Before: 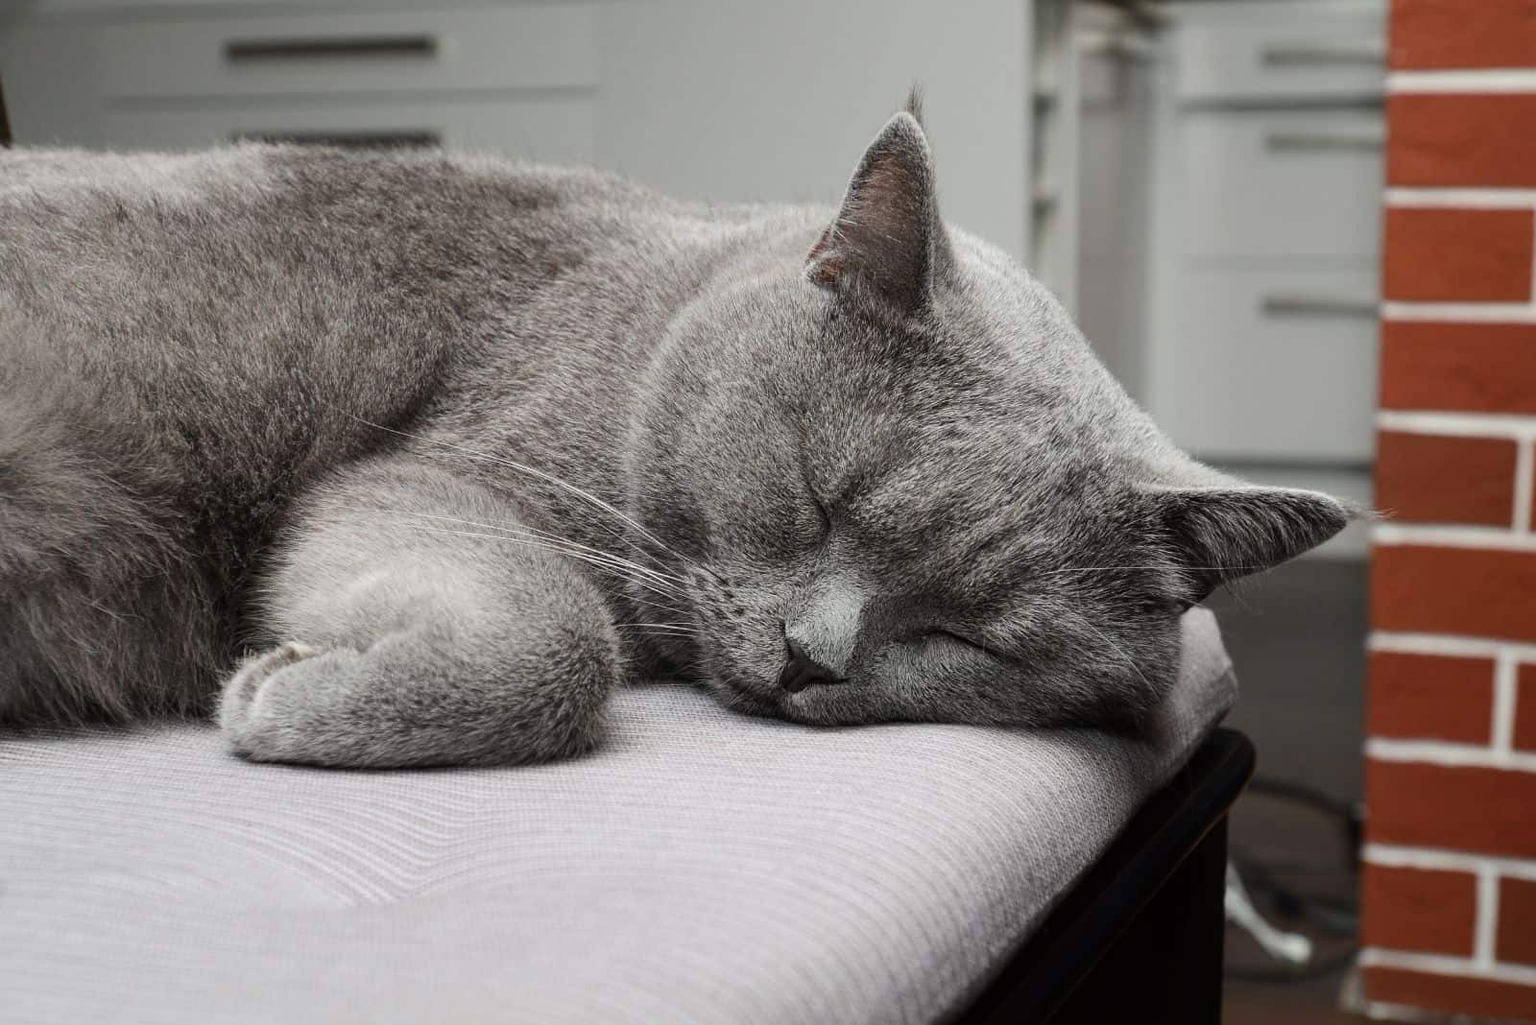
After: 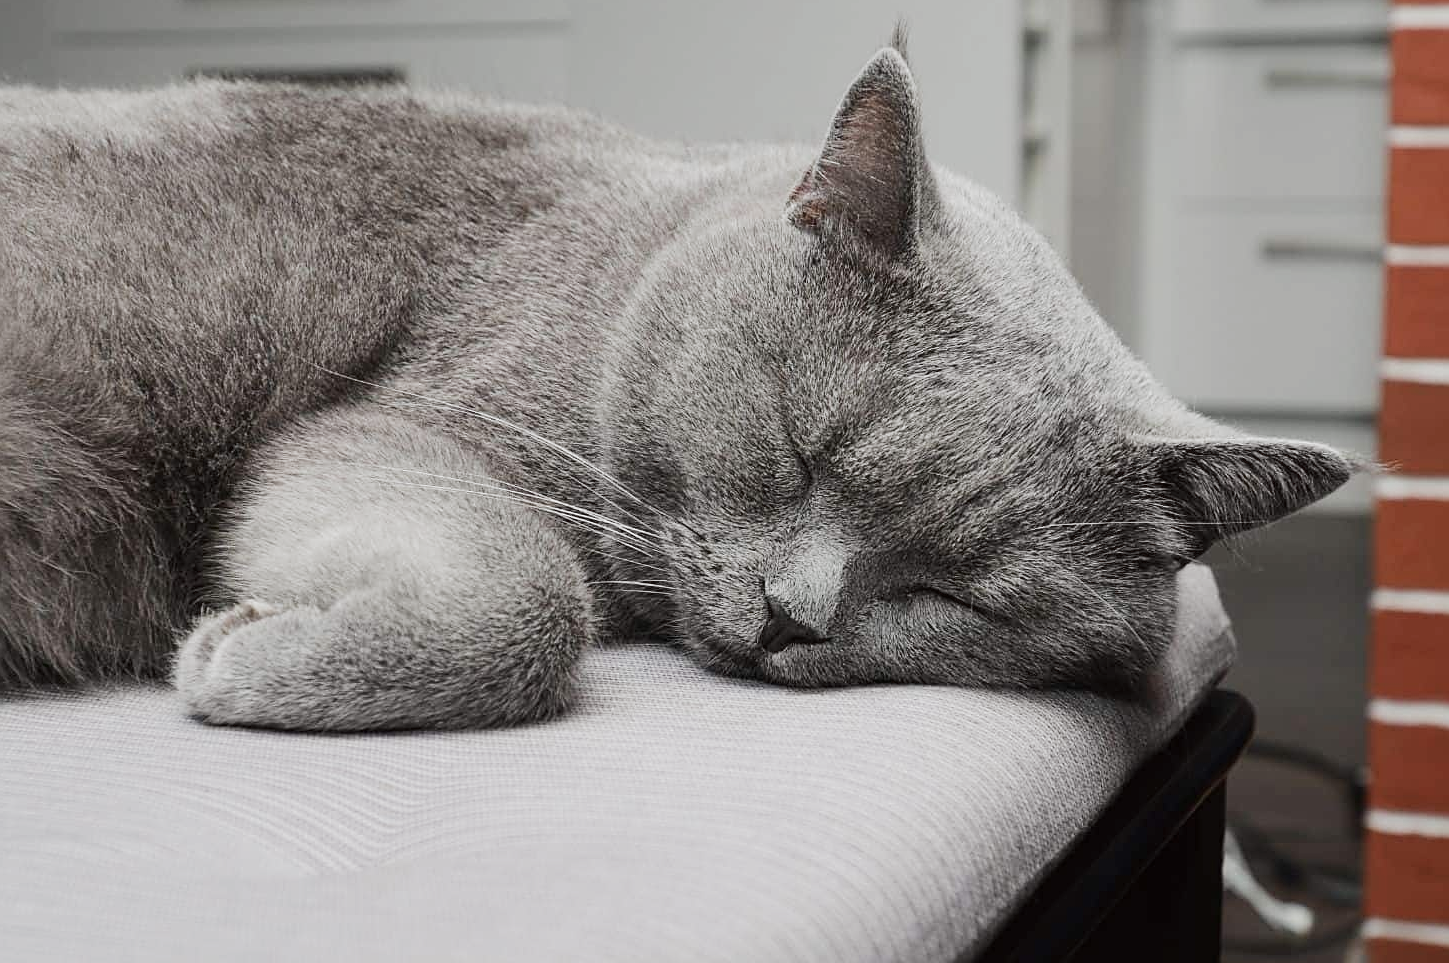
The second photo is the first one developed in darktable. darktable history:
exposure: exposure 0.374 EV, compensate highlight preservation false
crop: left 3.342%, top 6.514%, right 6.08%, bottom 3.314%
filmic rgb: black relative exposure -14.22 EV, white relative exposure 3.38 EV, hardness 7.97, contrast 0.984, color science v5 (2021), iterations of high-quality reconstruction 0, contrast in shadows safe, contrast in highlights safe
contrast brightness saturation: saturation -0.069
sharpen: on, module defaults
